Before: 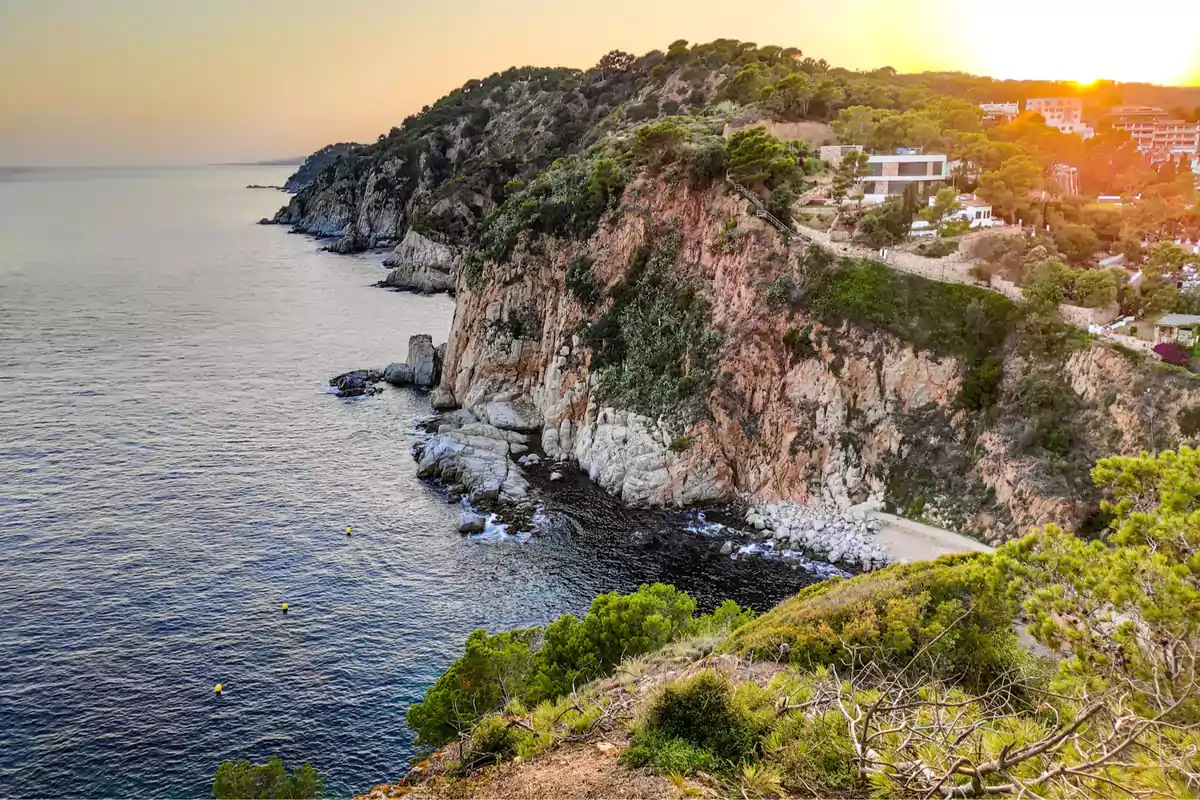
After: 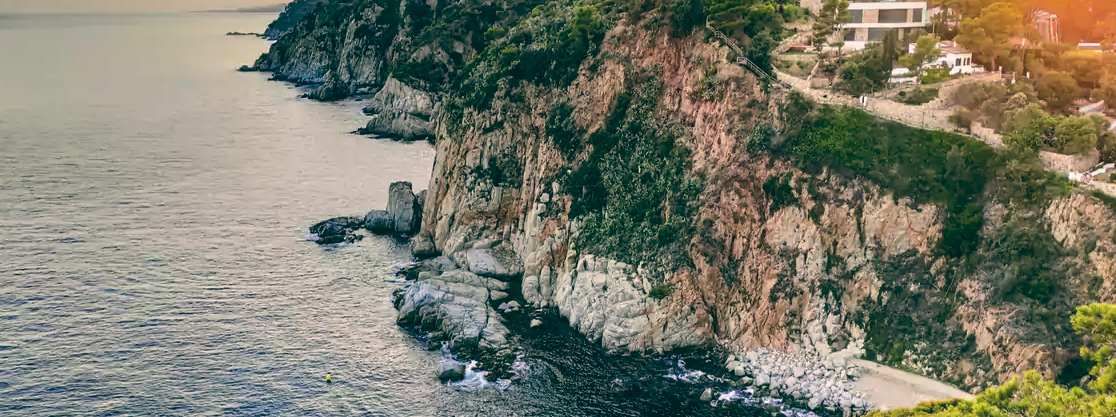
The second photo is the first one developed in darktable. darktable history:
color balance: lift [1.005, 0.99, 1.007, 1.01], gamma [1, 0.979, 1.011, 1.021], gain [0.923, 1.098, 1.025, 0.902], input saturation 90.45%, contrast 7.73%, output saturation 105.91%
crop: left 1.744%, top 19.225%, right 5.069%, bottom 28.357%
